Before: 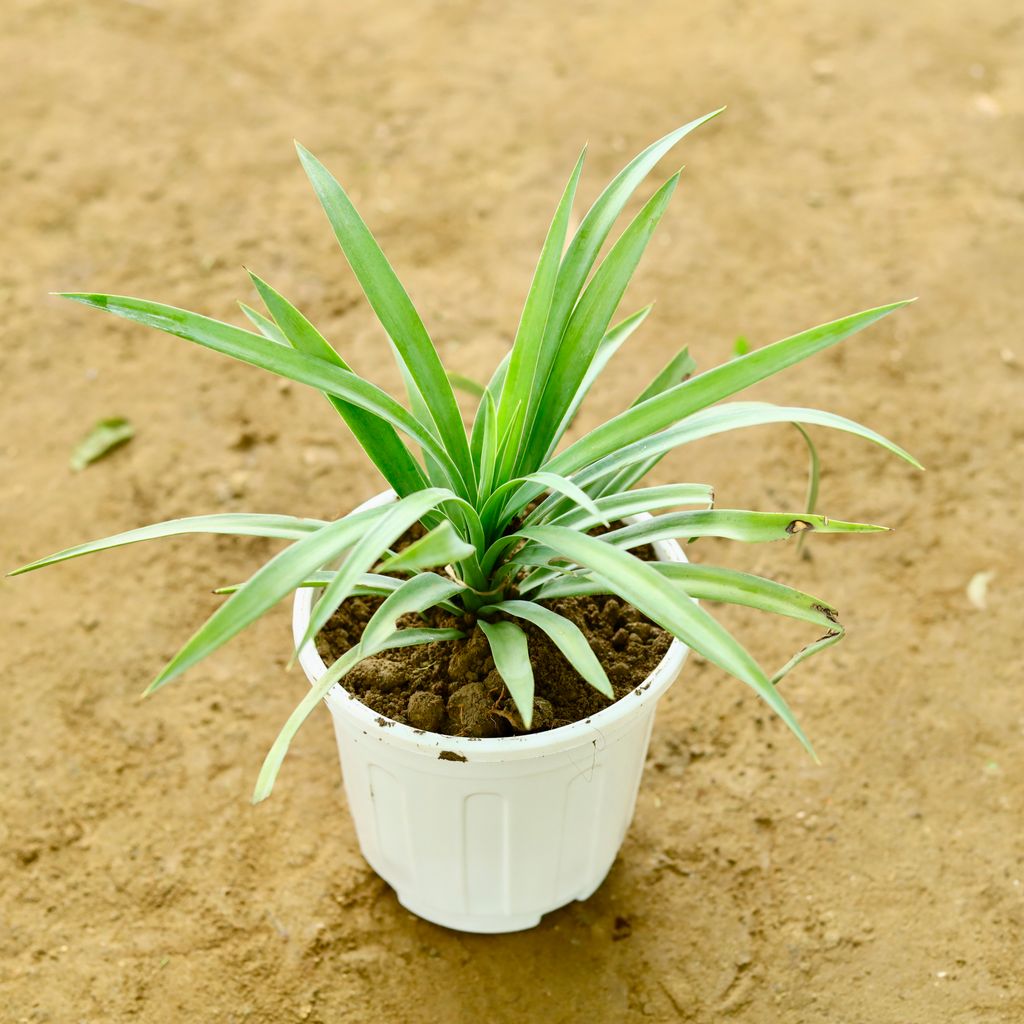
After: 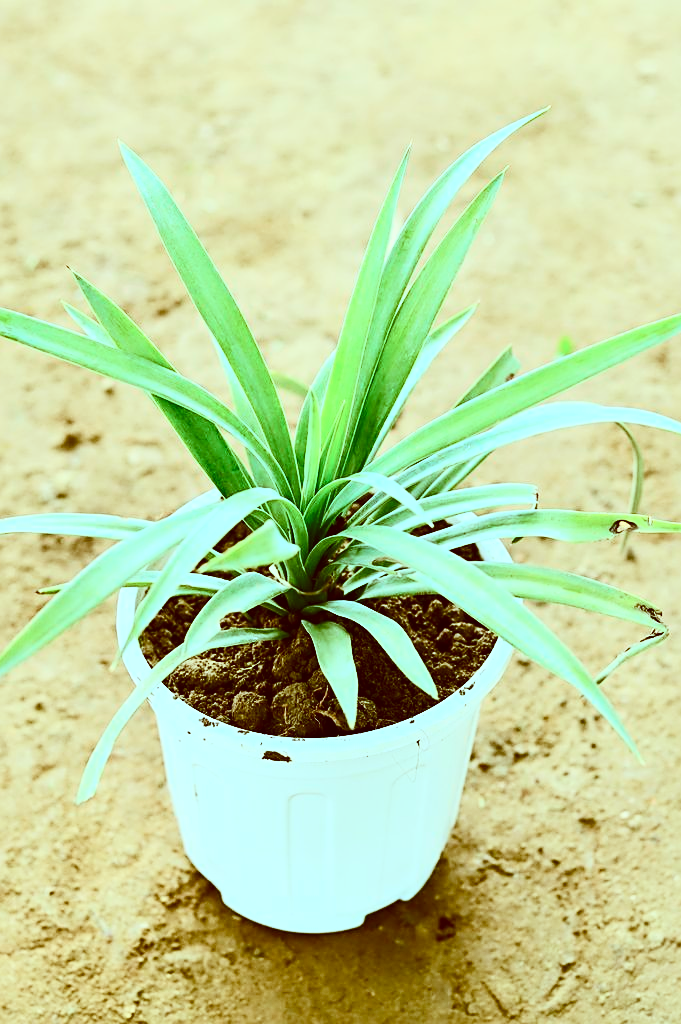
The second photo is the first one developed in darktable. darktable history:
sharpen: on, module defaults
contrast brightness saturation: contrast 0.381, brightness 0.098
crop: left 17.213%, right 16.187%
color correction: highlights a* -15.09, highlights b* -16.37, shadows a* 10.03, shadows b* 29.25
